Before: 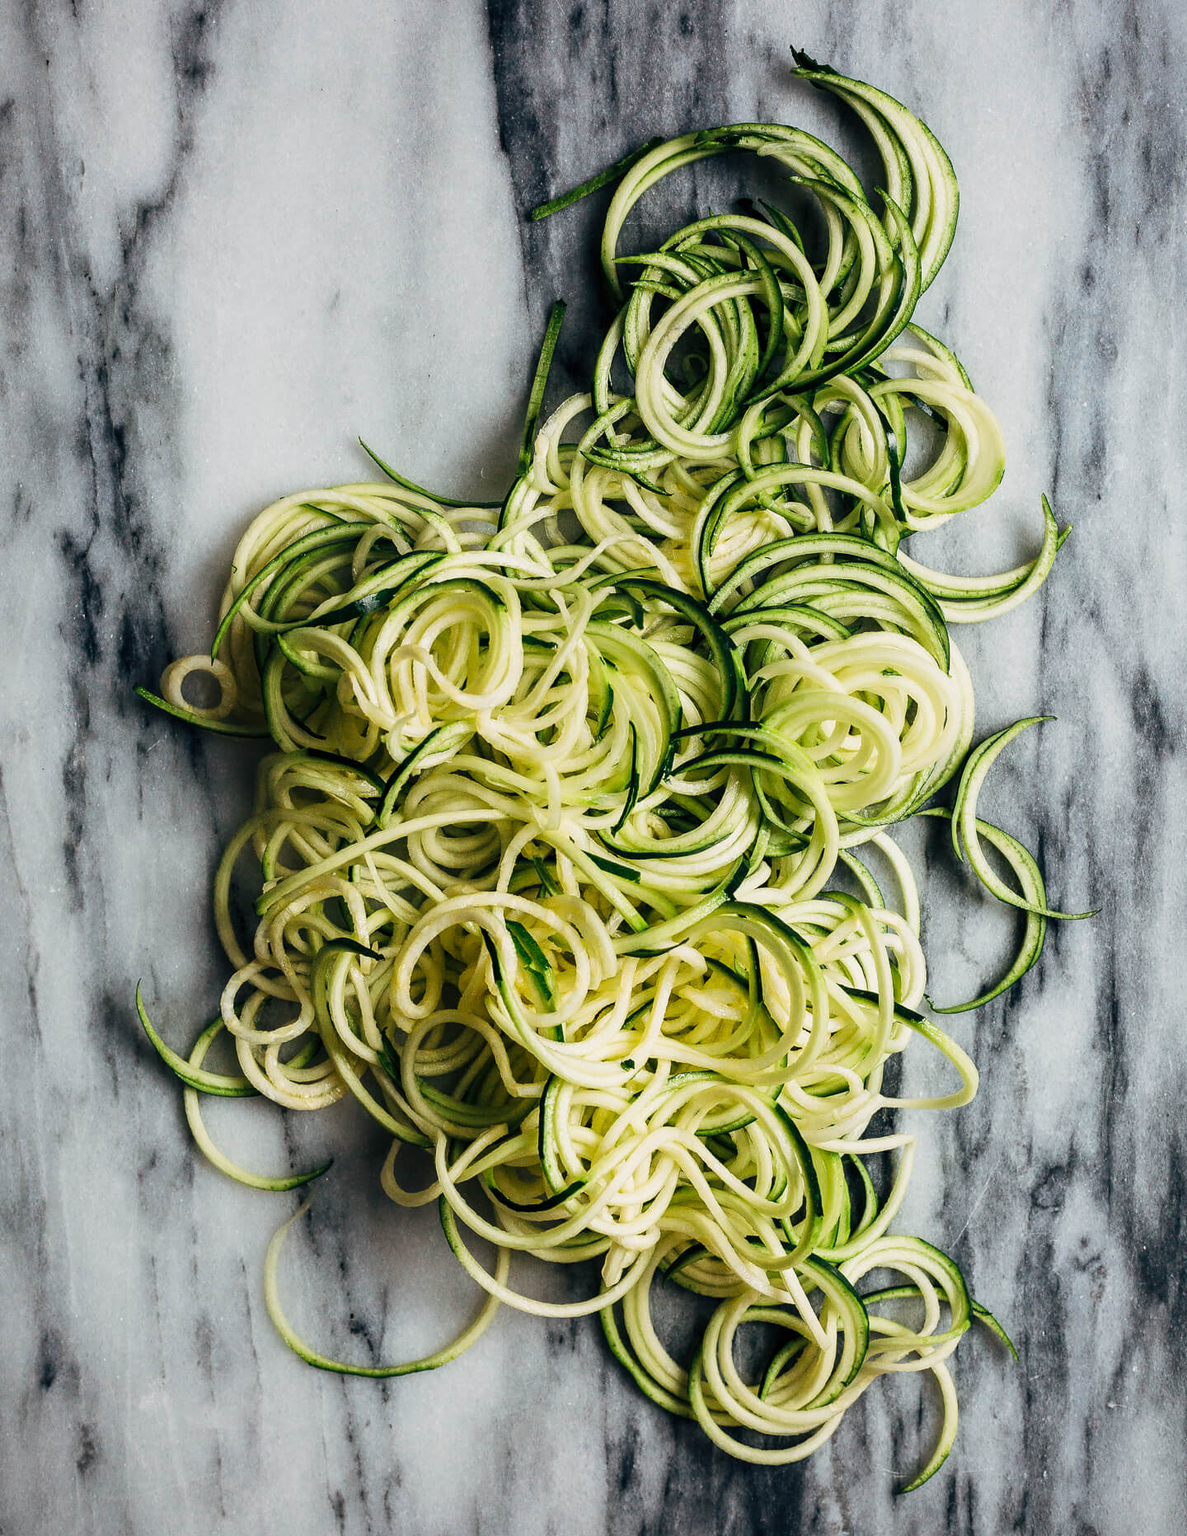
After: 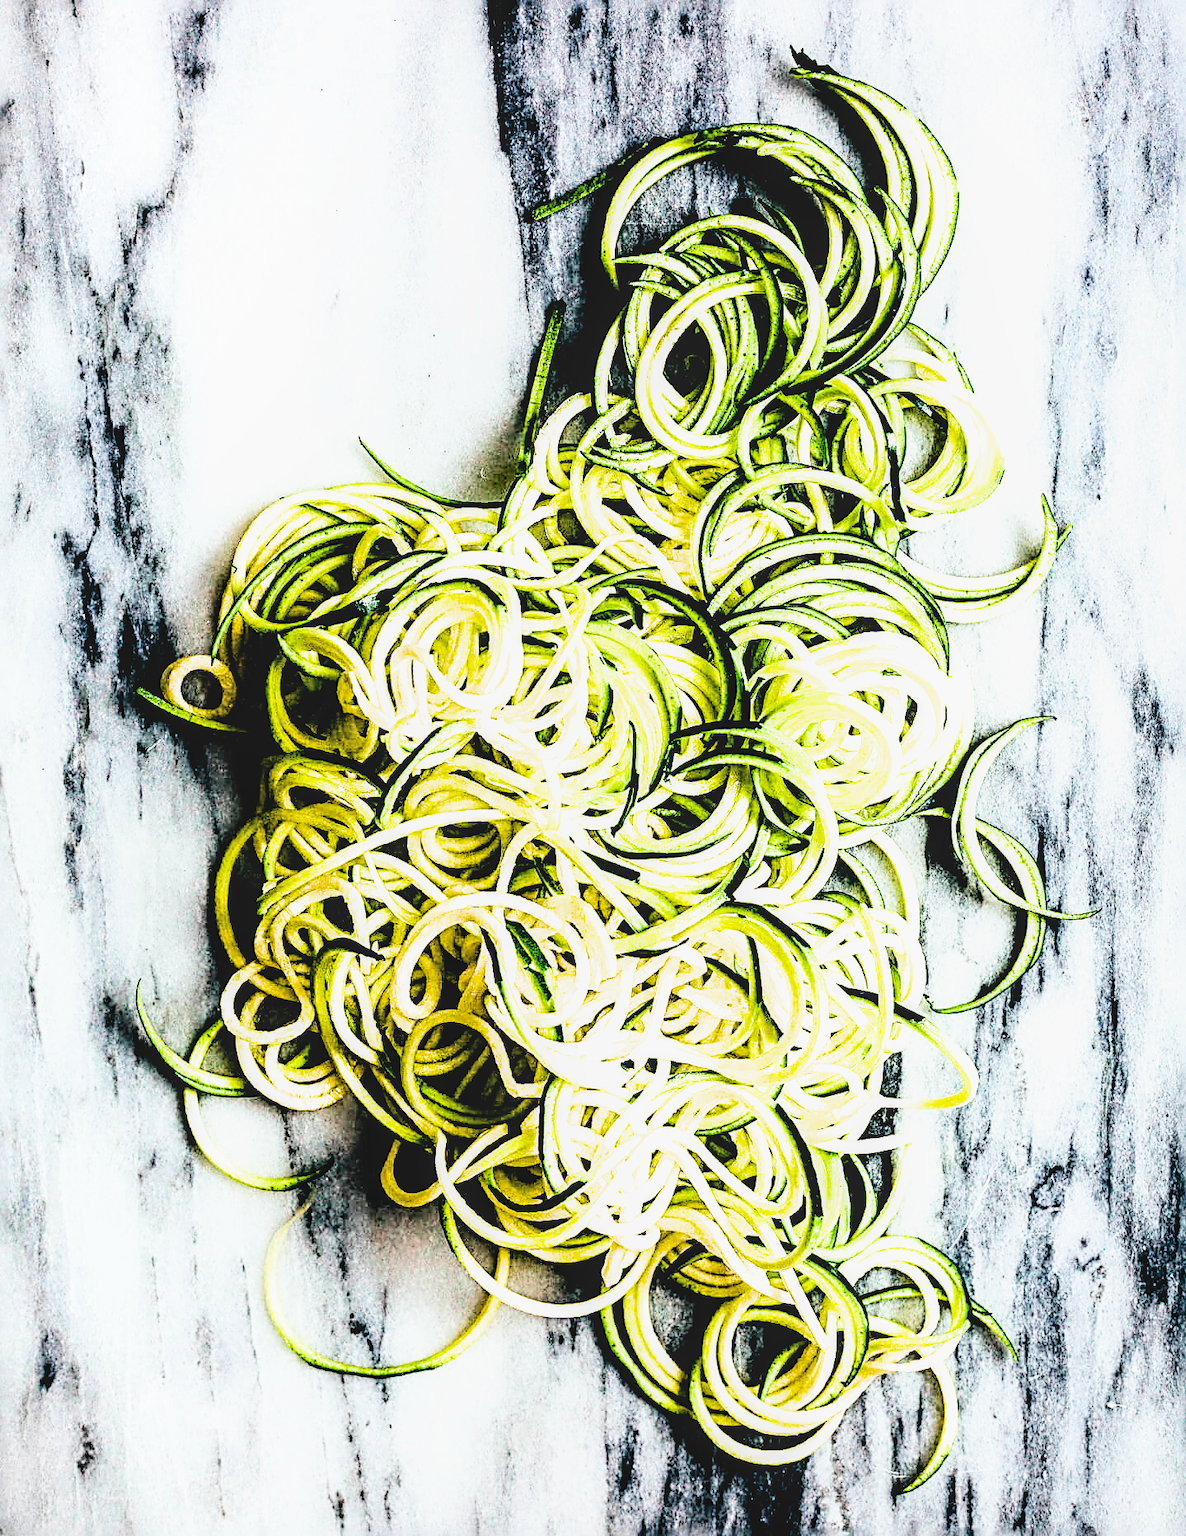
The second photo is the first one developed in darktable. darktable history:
sharpen: radius 3.687, amount 0.943
filmic rgb: black relative exposure -5.11 EV, white relative exposure 3.96 EV, hardness 2.89, contrast 1.299, highlights saturation mix -30.43%
color balance rgb: global offset › luminance -1.424%, perceptual saturation grading › global saturation 31.142%, global vibrance 45.584%
tone equalizer: -8 EV -1.07 EV, -7 EV -1.01 EV, -6 EV -0.844 EV, -5 EV -0.572 EV, -3 EV 0.578 EV, -2 EV 0.844 EV, -1 EV 0.995 EV, +0 EV 1.08 EV, edges refinement/feathering 500, mask exposure compensation -1.57 EV, preserve details no
exposure: black level correction 0.001, exposure 1.116 EV, compensate highlight preservation false
local contrast: detail 109%
